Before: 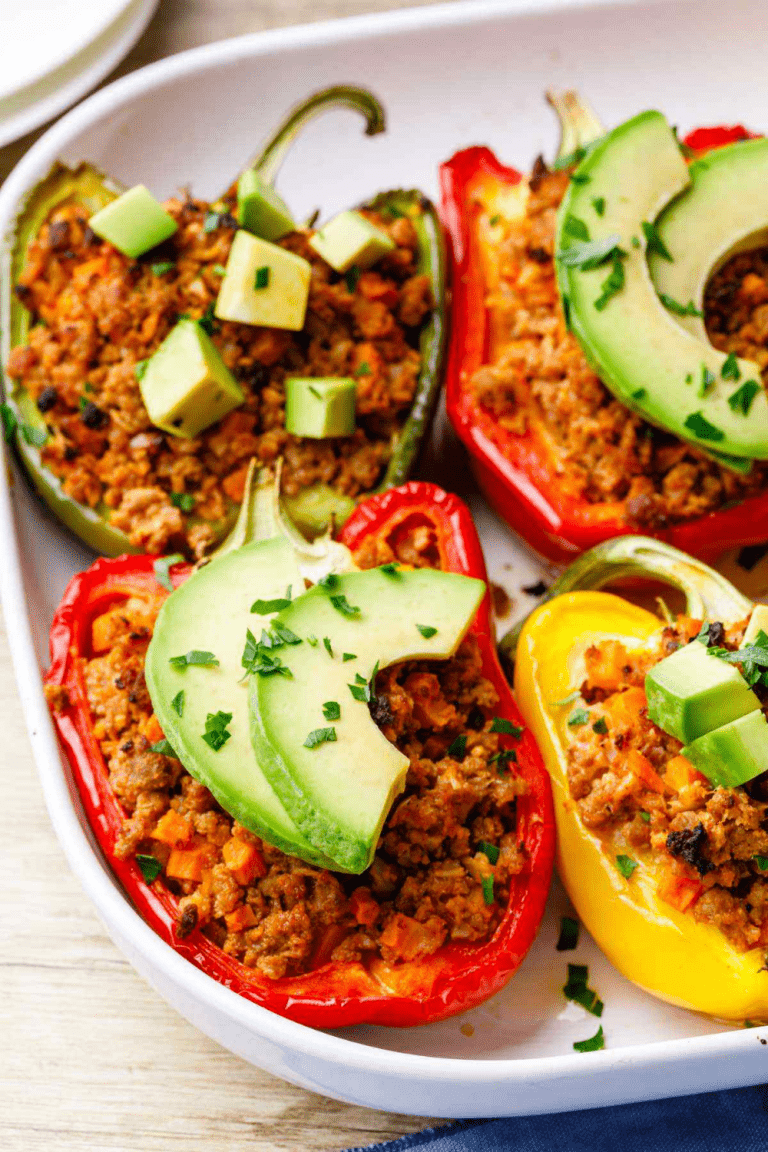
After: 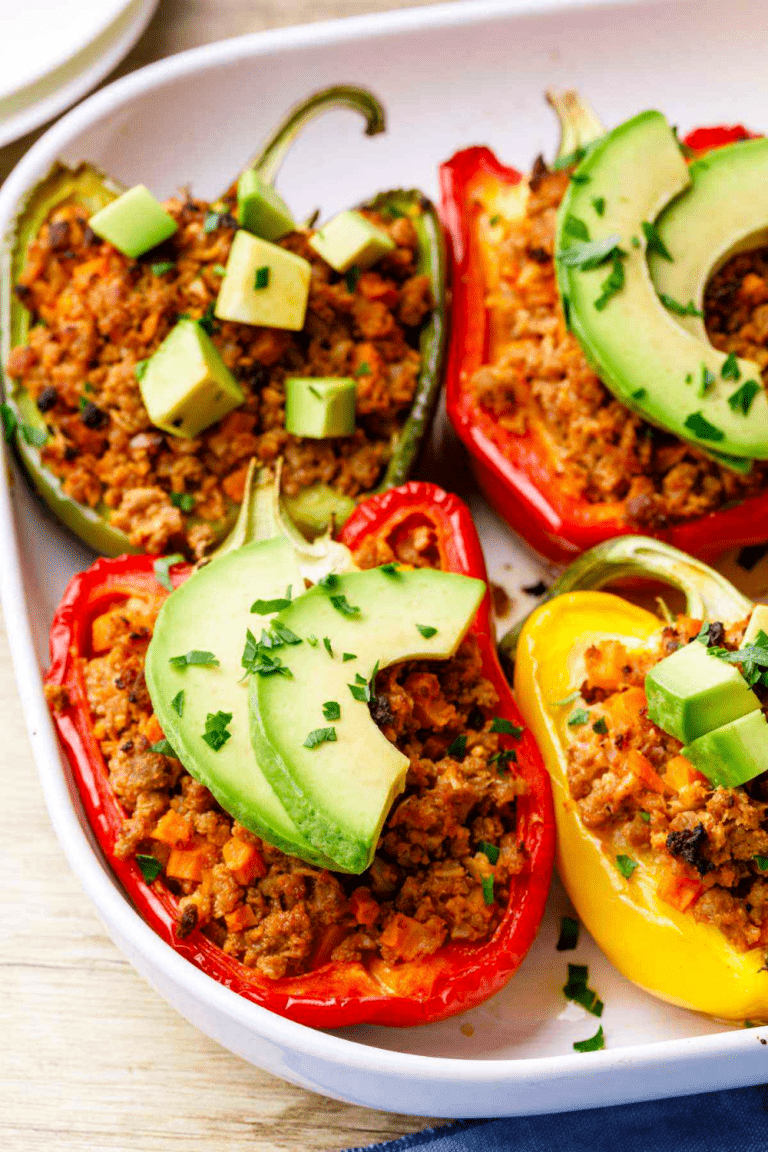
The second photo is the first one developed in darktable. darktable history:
velvia: on, module defaults
exposure: black level correction 0.001, exposure 0.016 EV, compensate highlight preservation false
